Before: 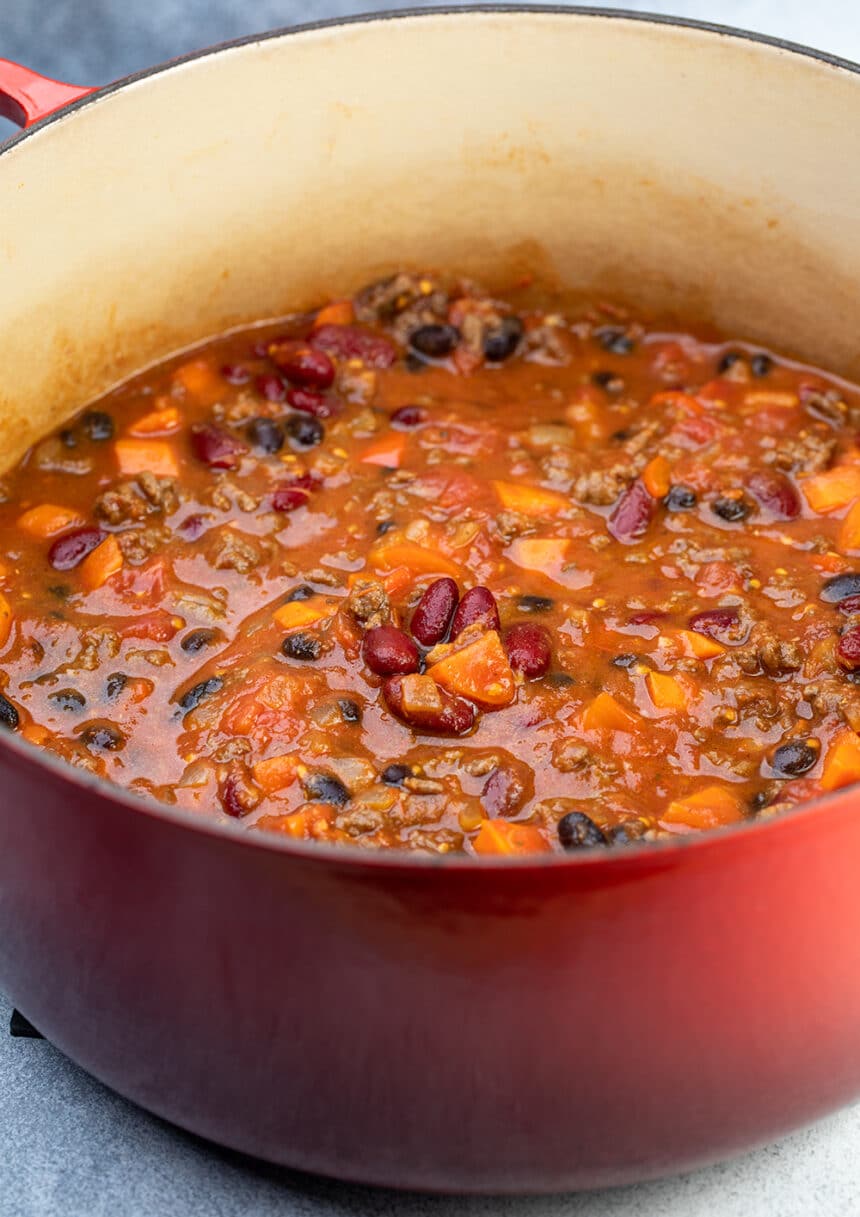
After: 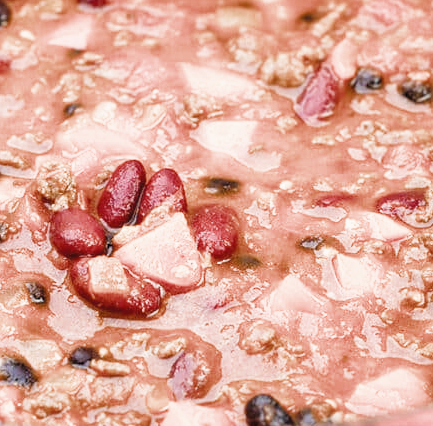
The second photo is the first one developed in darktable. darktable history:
exposure: exposure 1 EV, compensate highlight preservation false
filmic rgb: black relative exposure -5.84 EV, white relative exposure 3.4 EV, hardness 3.67, color science v4 (2020)
crop: left 36.484%, top 34.35%, right 13.133%, bottom 30.582%
